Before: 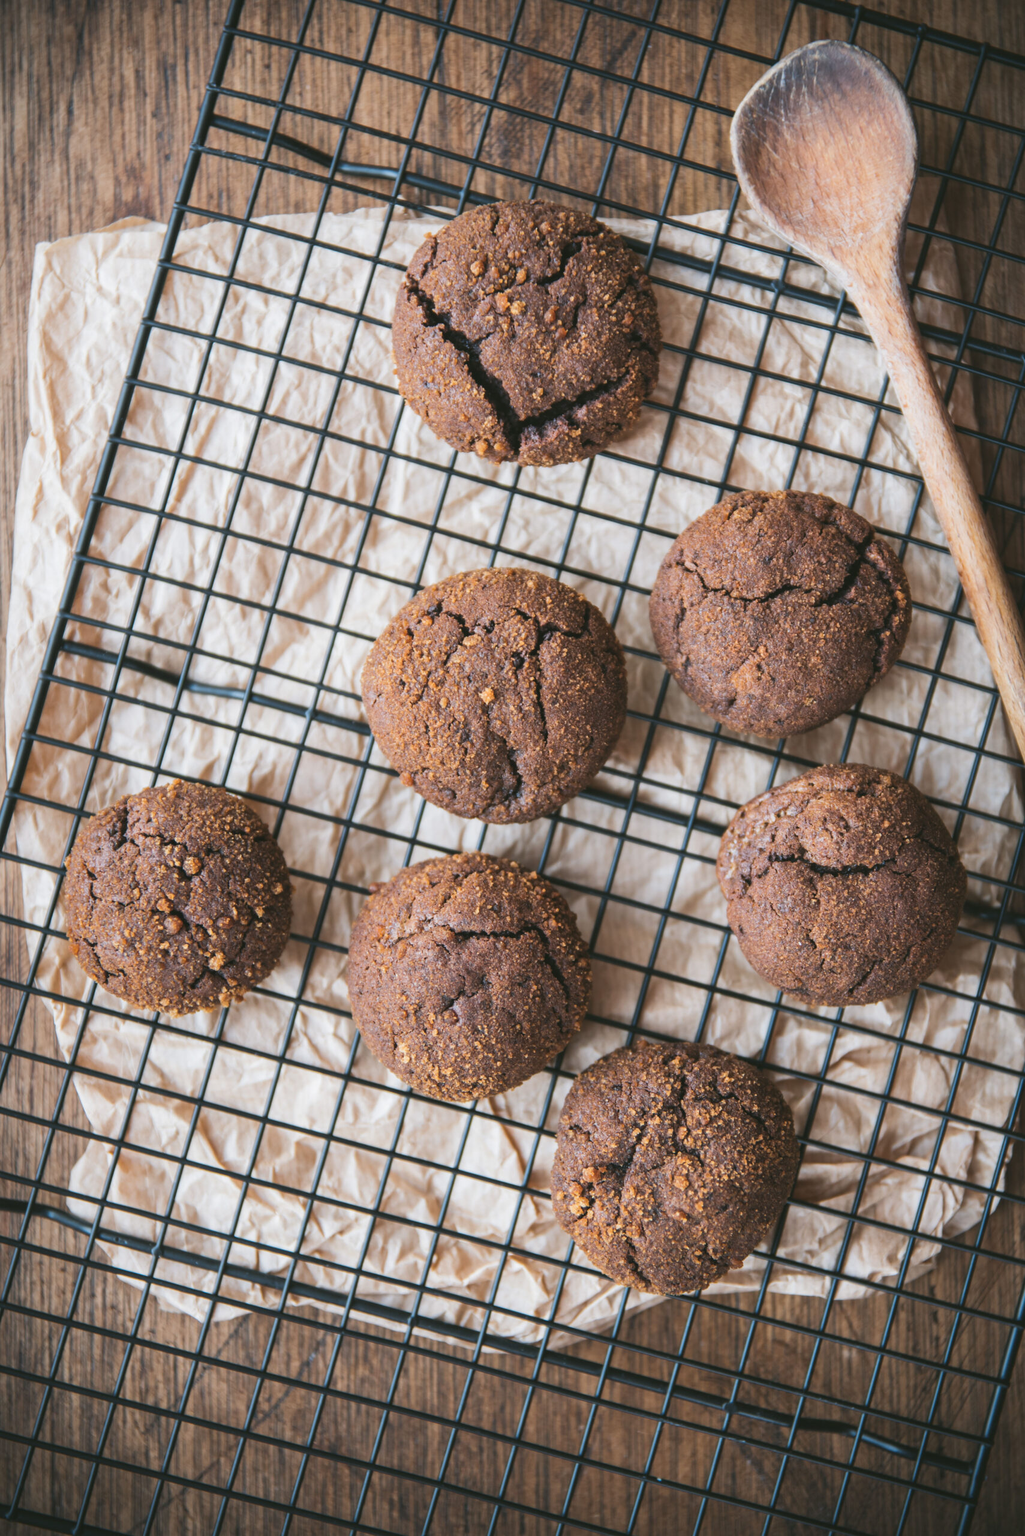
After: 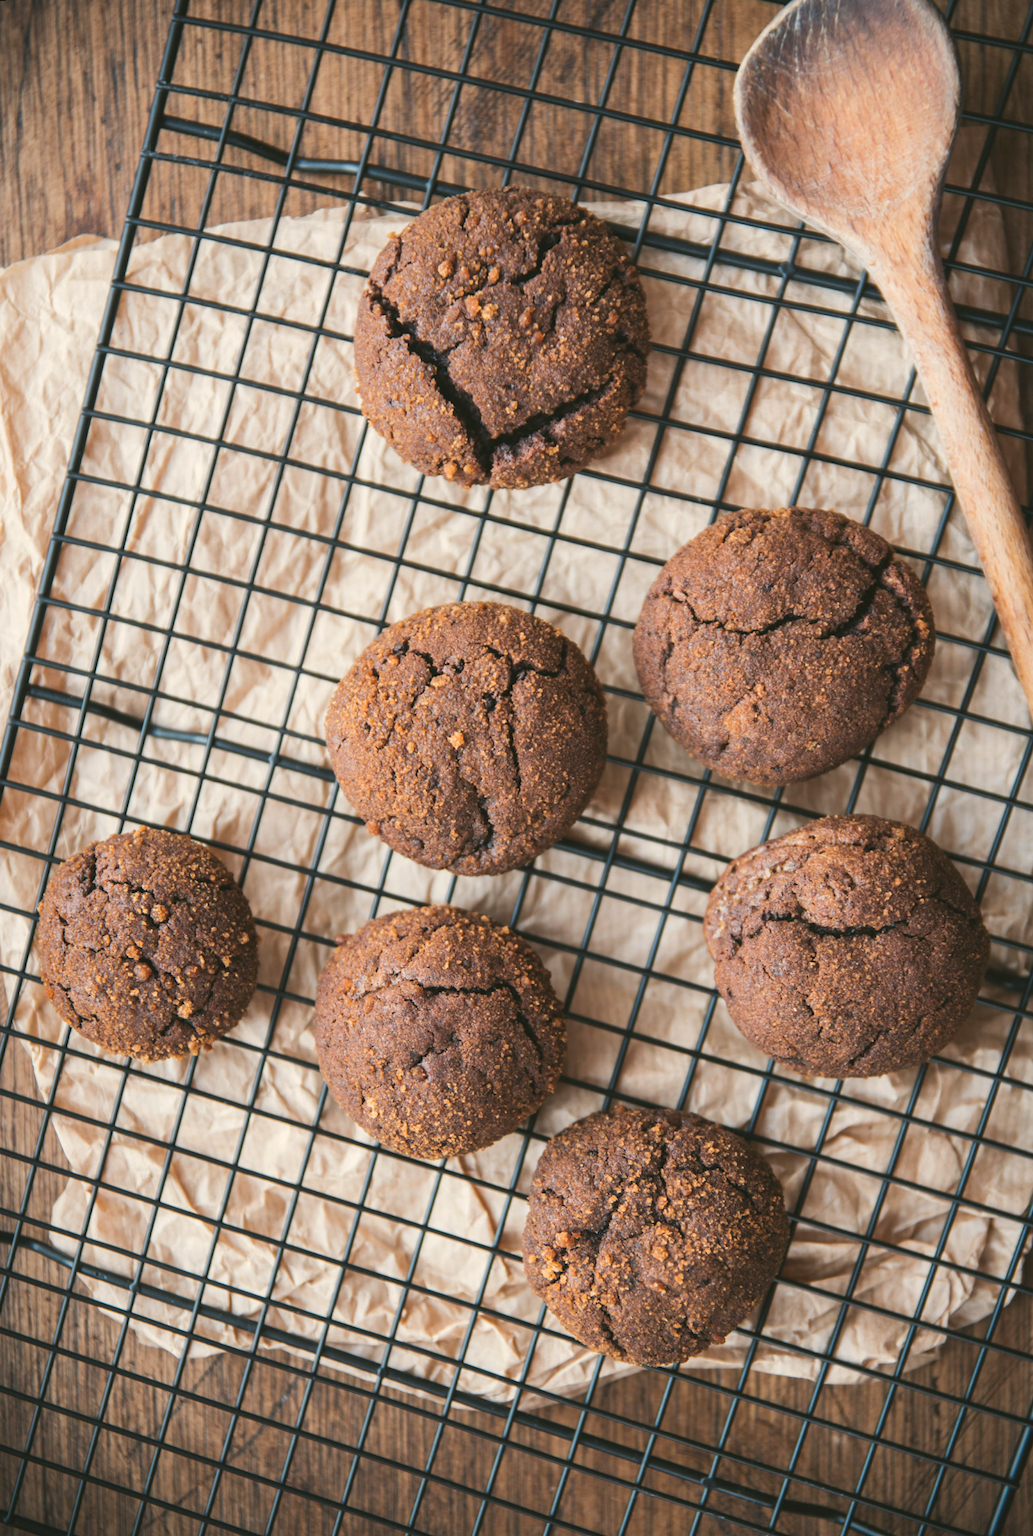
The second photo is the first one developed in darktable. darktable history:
white balance: red 1.045, blue 0.932
rotate and perspective: rotation 0.062°, lens shift (vertical) 0.115, lens shift (horizontal) -0.133, crop left 0.047, crop right 0.94, crop top 0.061, crop bottom 0.94
